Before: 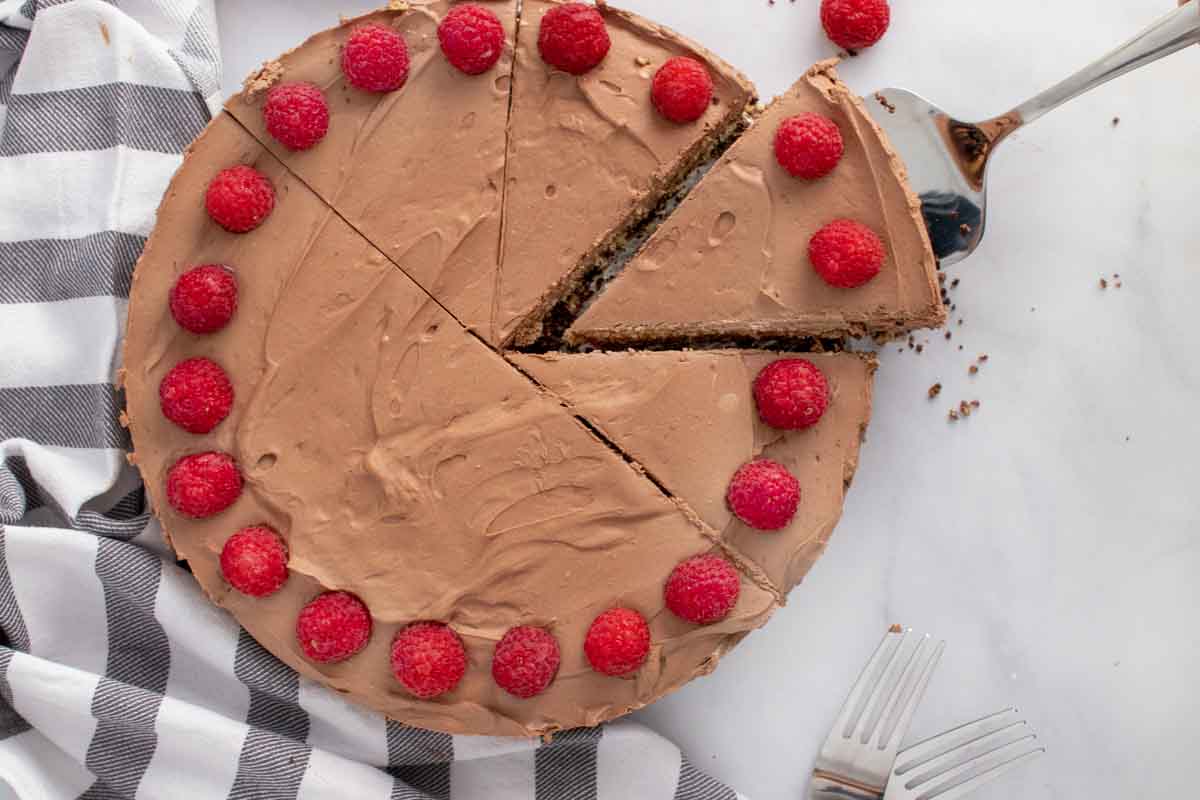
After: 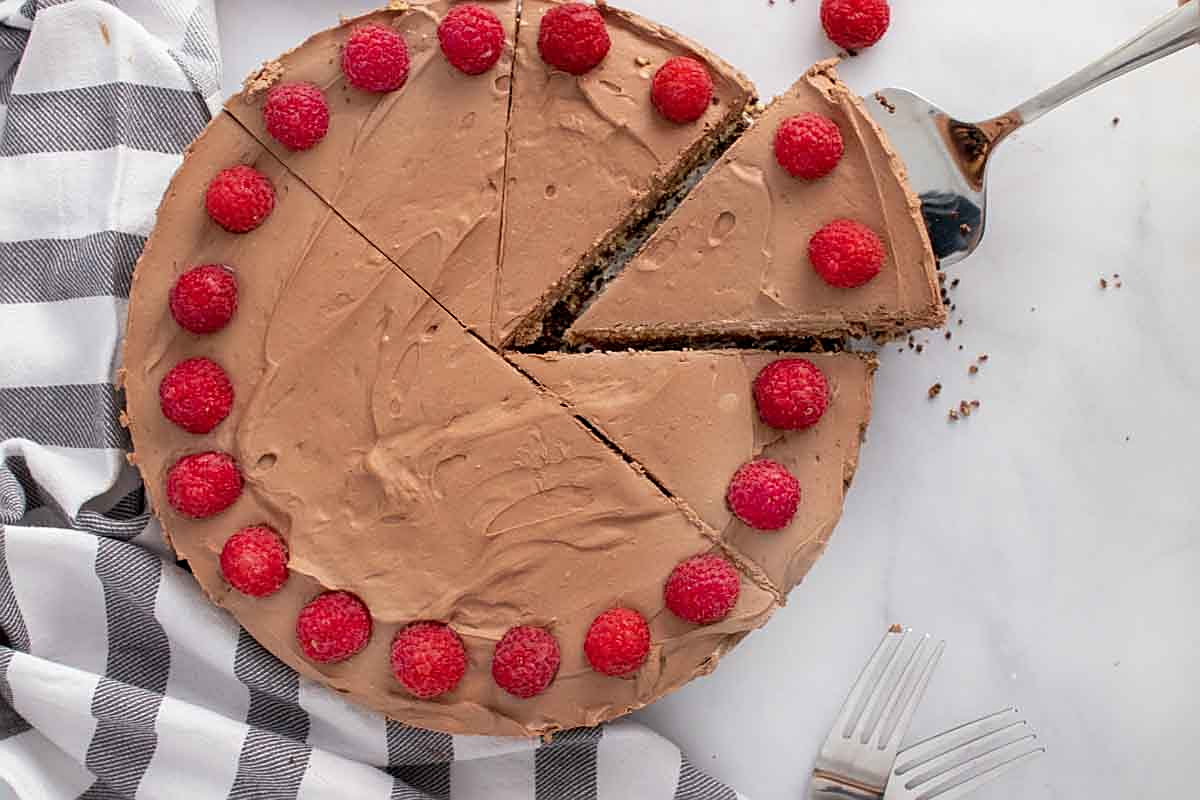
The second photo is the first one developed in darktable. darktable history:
rotate and perspective: automatic cropping original format, crop left 0, crop top 0
sharpen: on, module defaults
